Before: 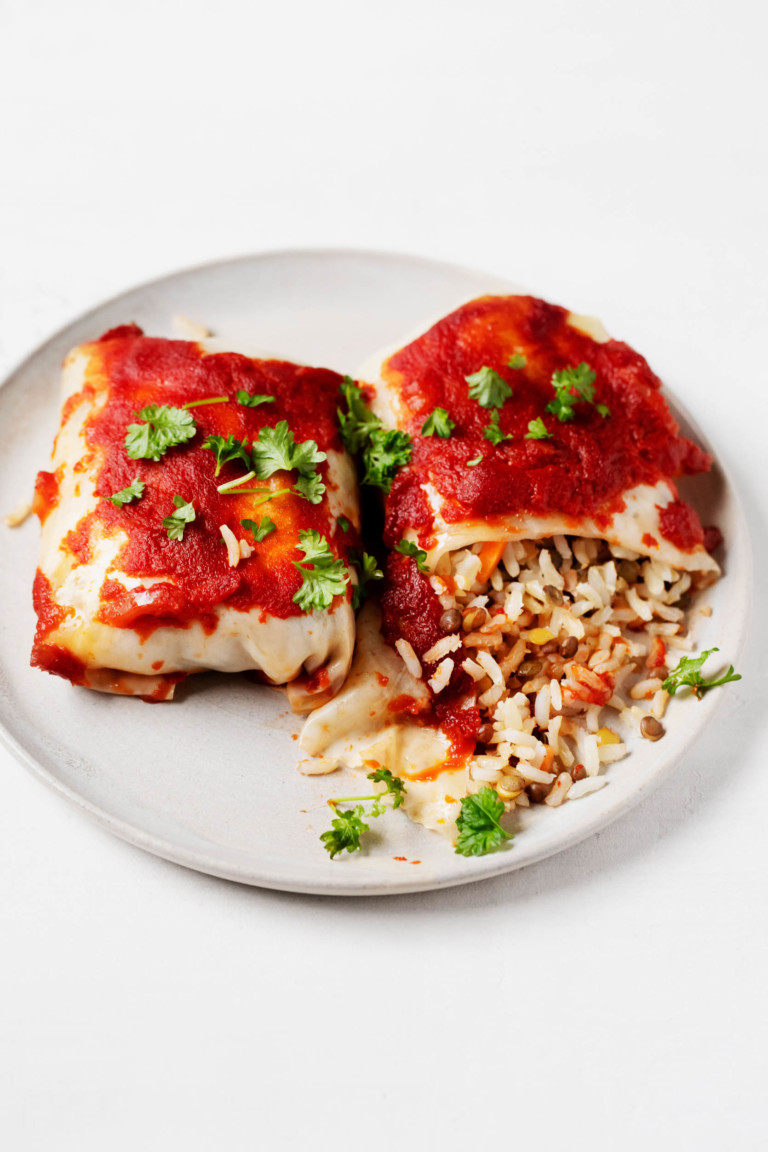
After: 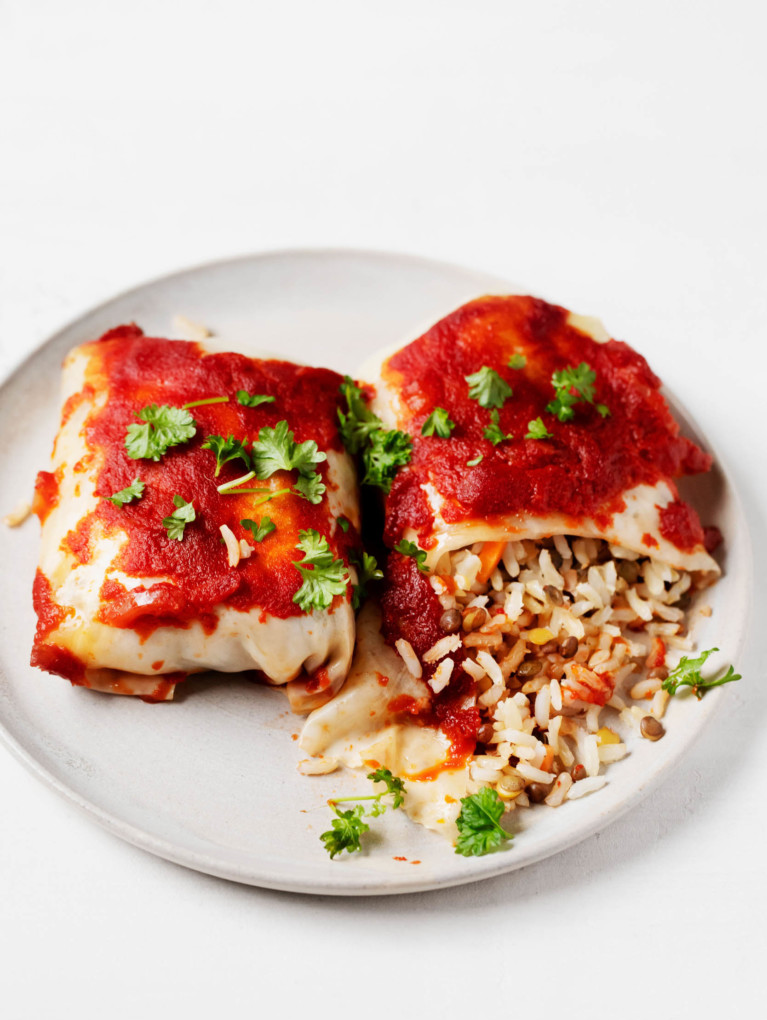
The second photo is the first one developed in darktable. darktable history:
crop and rotate: top 0%, bottom 11.407%
